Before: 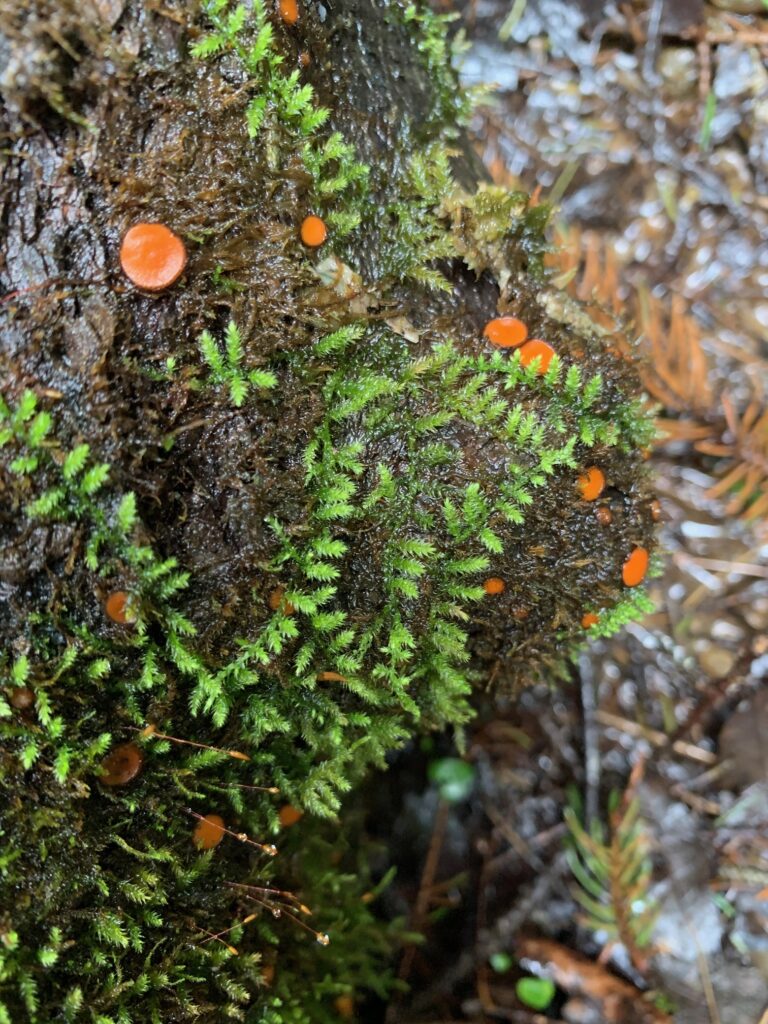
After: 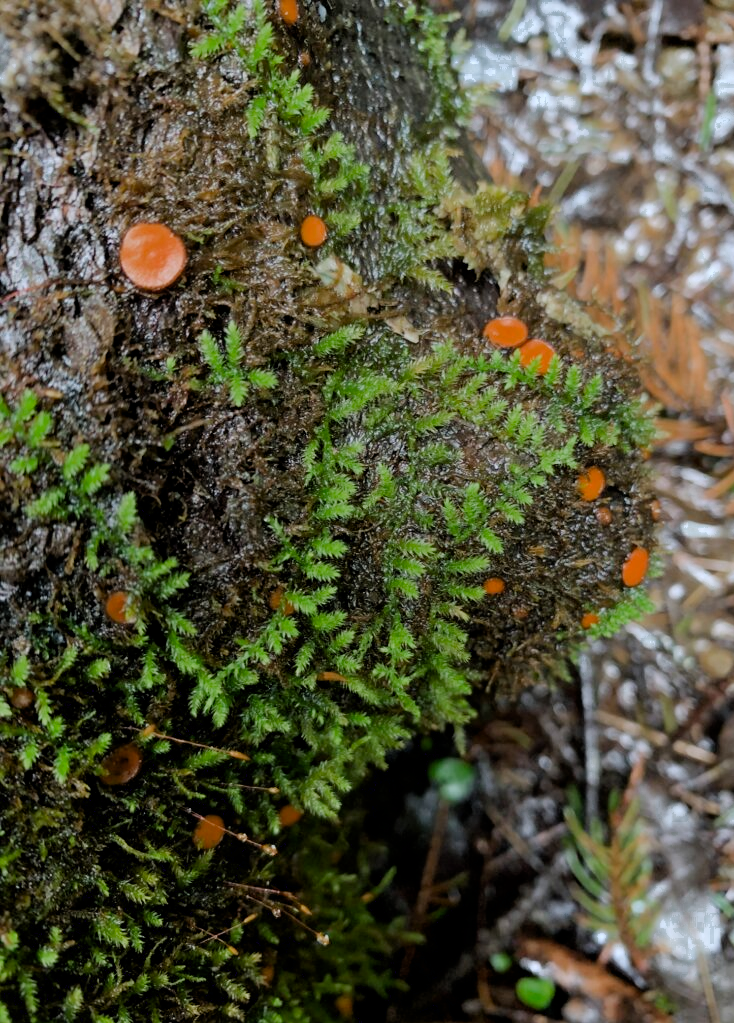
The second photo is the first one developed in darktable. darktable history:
color zones: curves: ch0 [(0.203, 0.433) (0.607, 0.517) (0.697, 0.696) (0.705, 0.897)]
filmic rgb: black relative exposure -7.65 EV, white relative exposure 4.56 EV, hardness 3.61
crop: right 4.397%, bottom 0.038%
